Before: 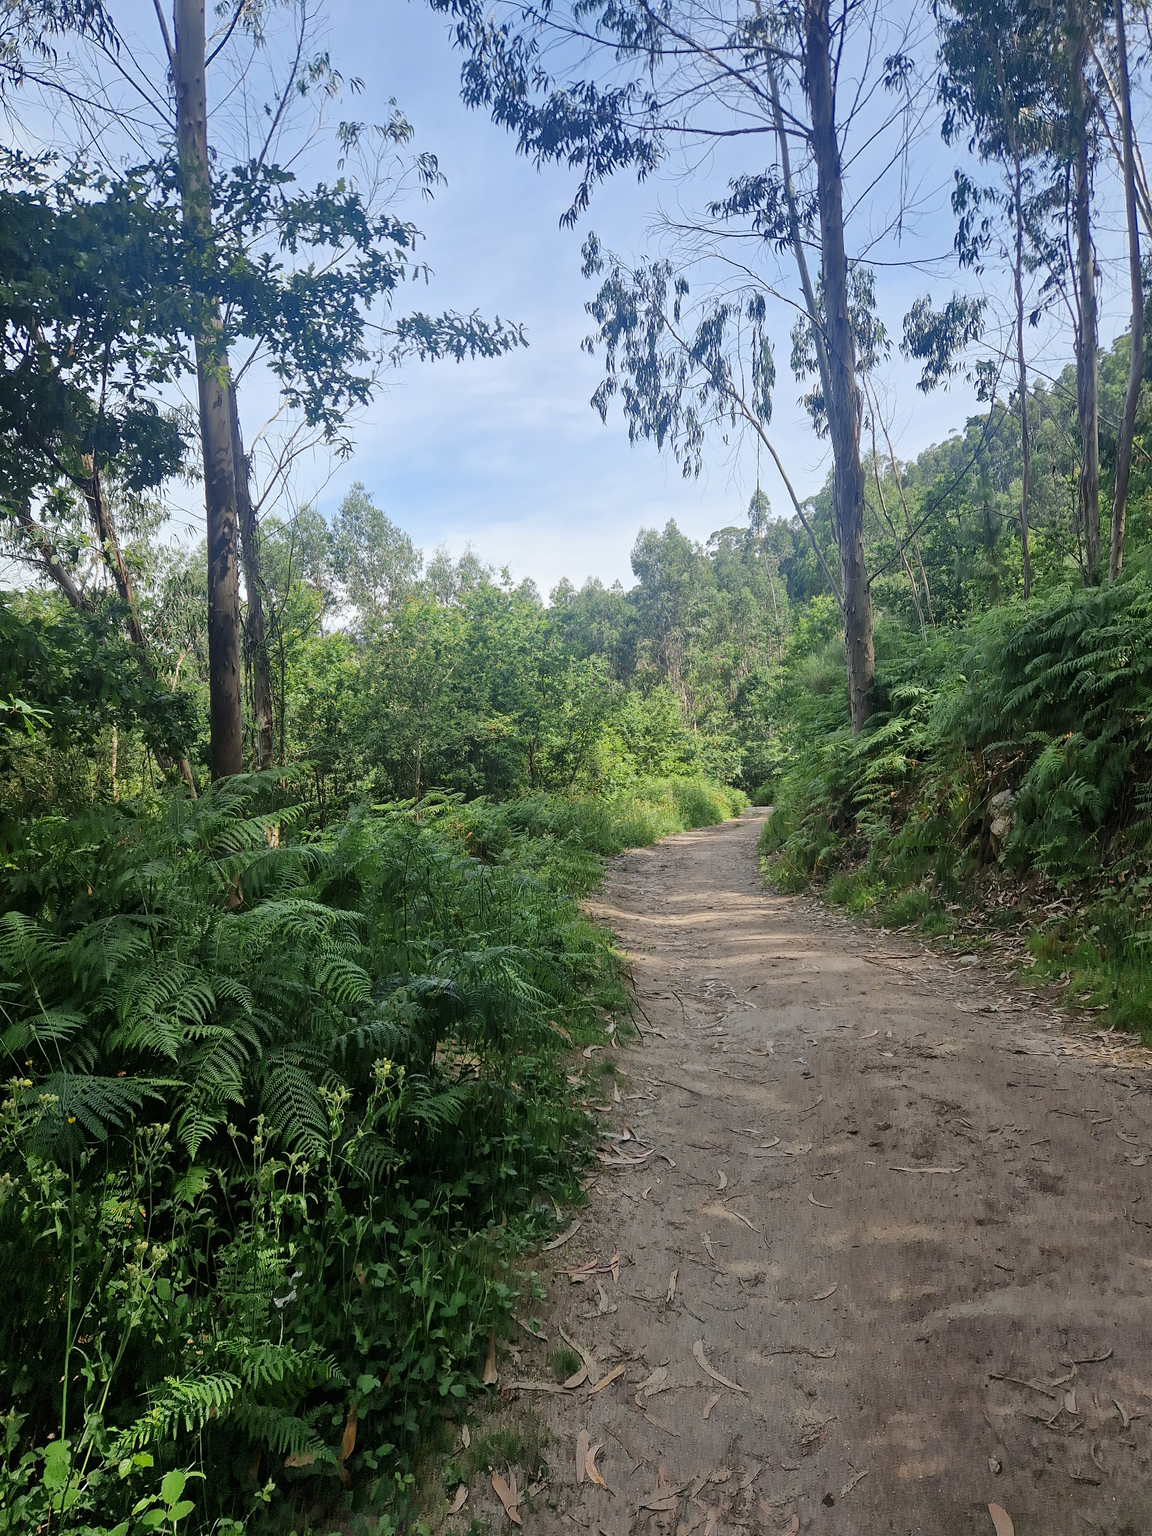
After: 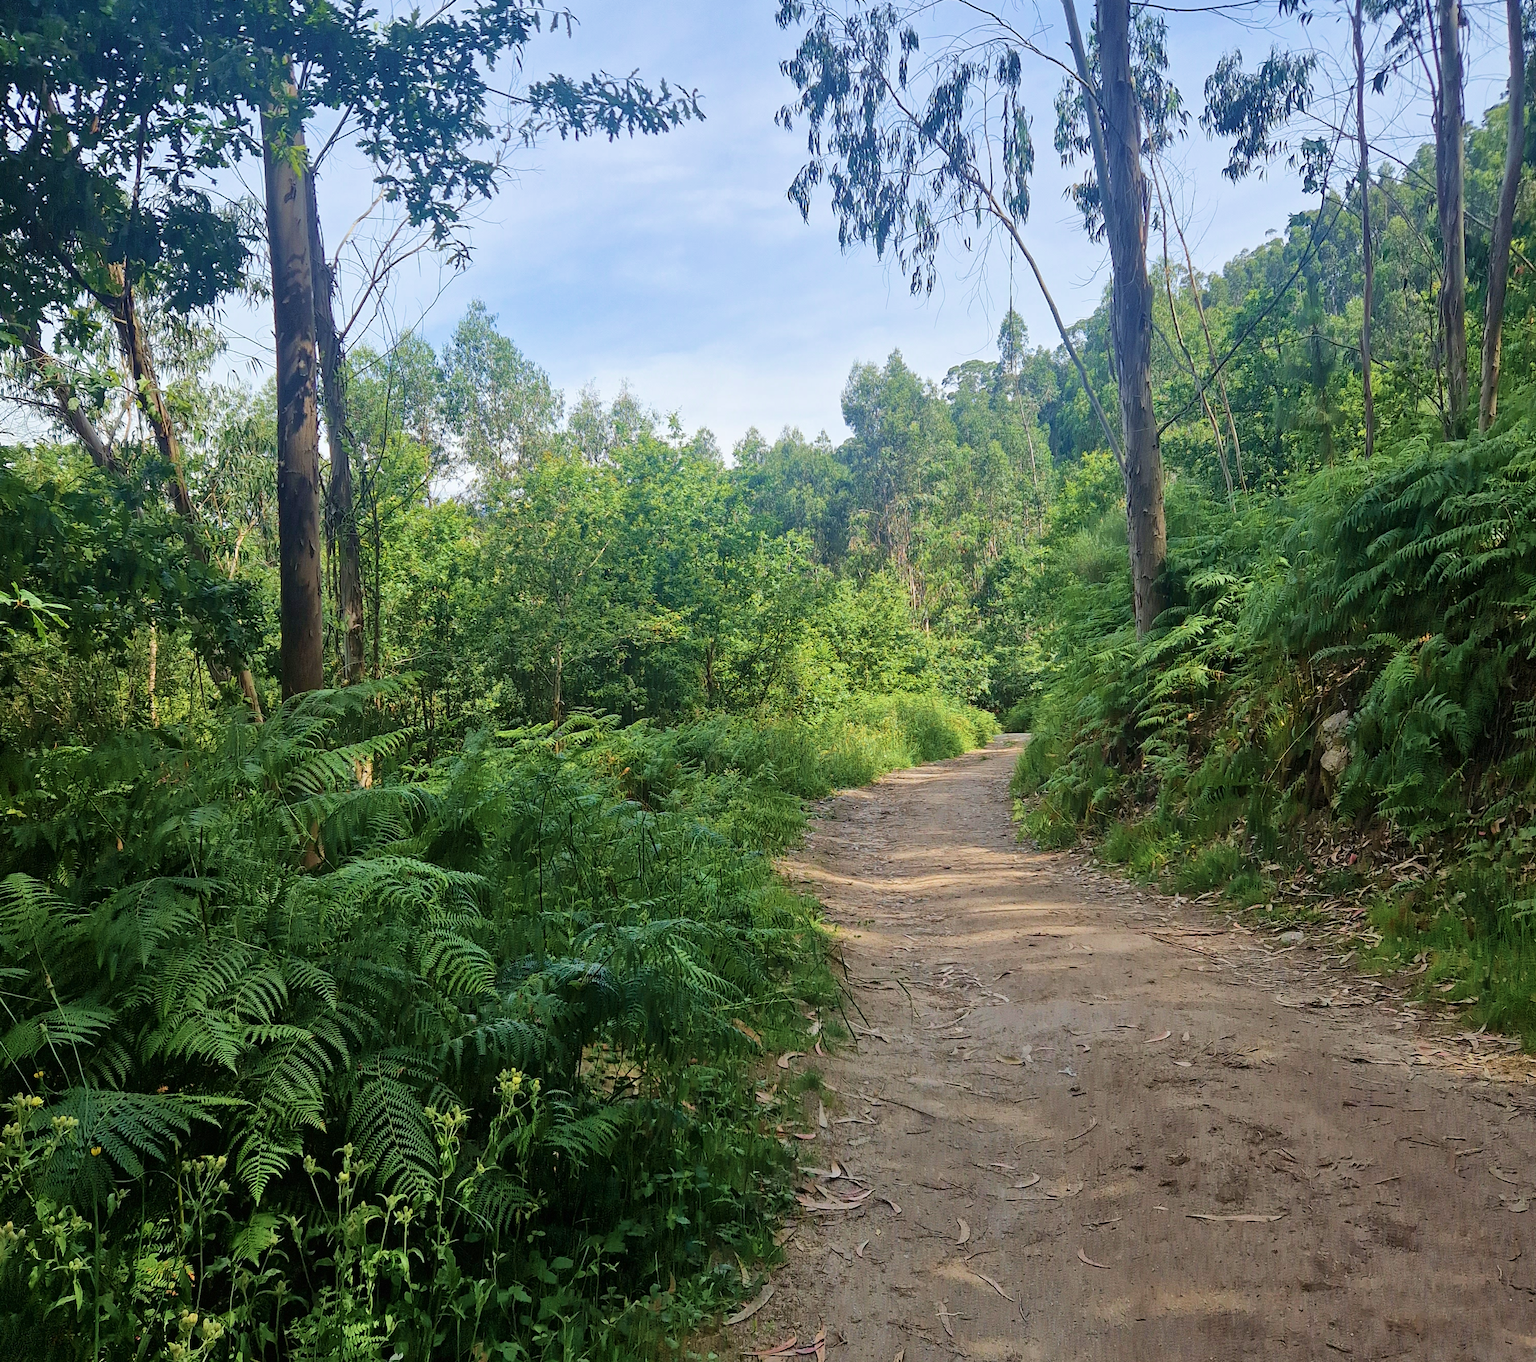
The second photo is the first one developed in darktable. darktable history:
velvia: strength 50%
crop: top 16.727%, bottom 16.727%
